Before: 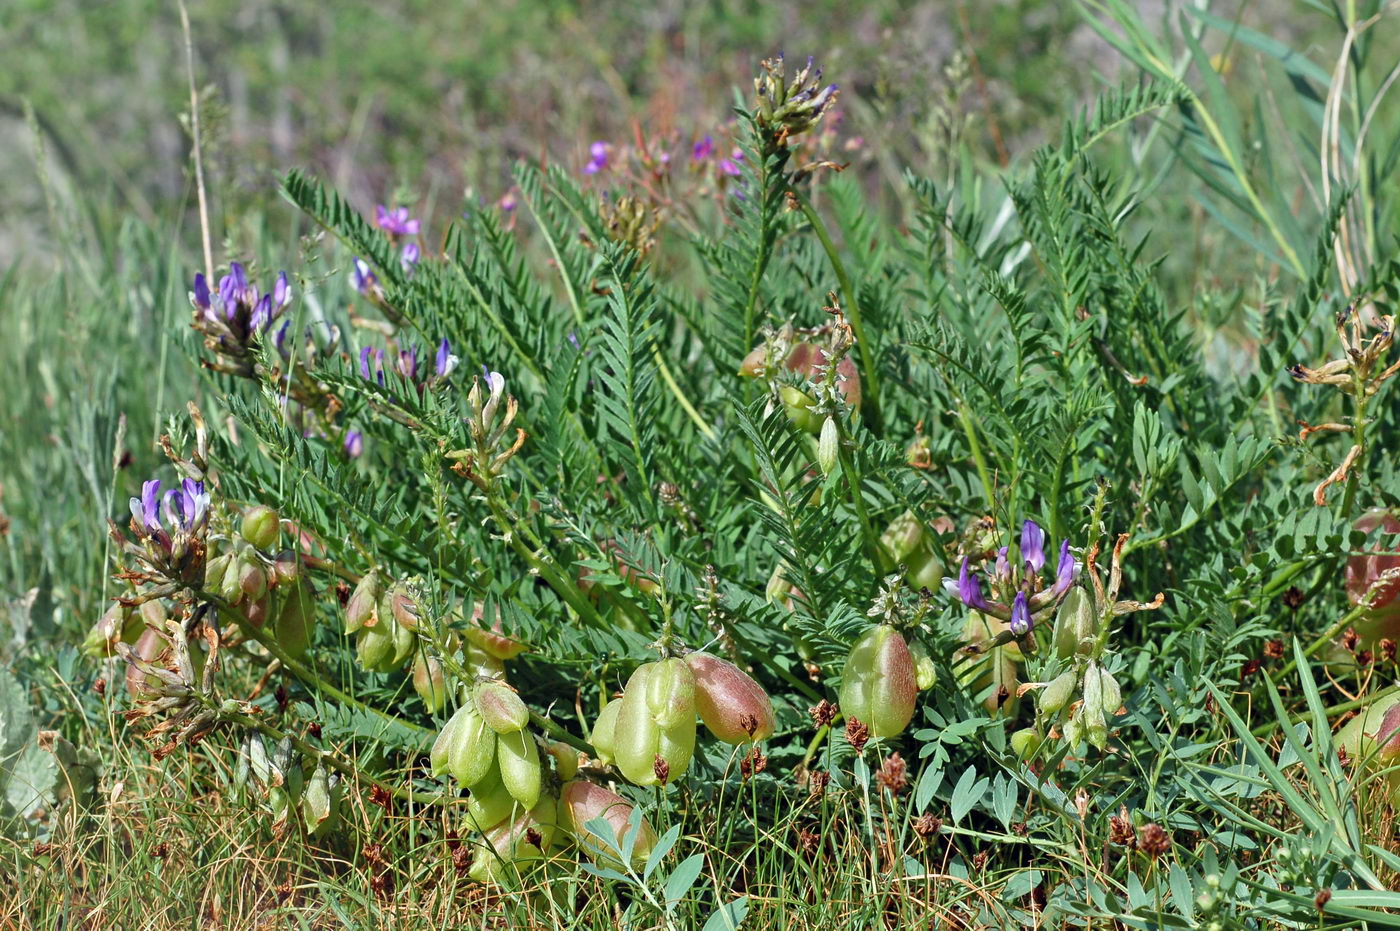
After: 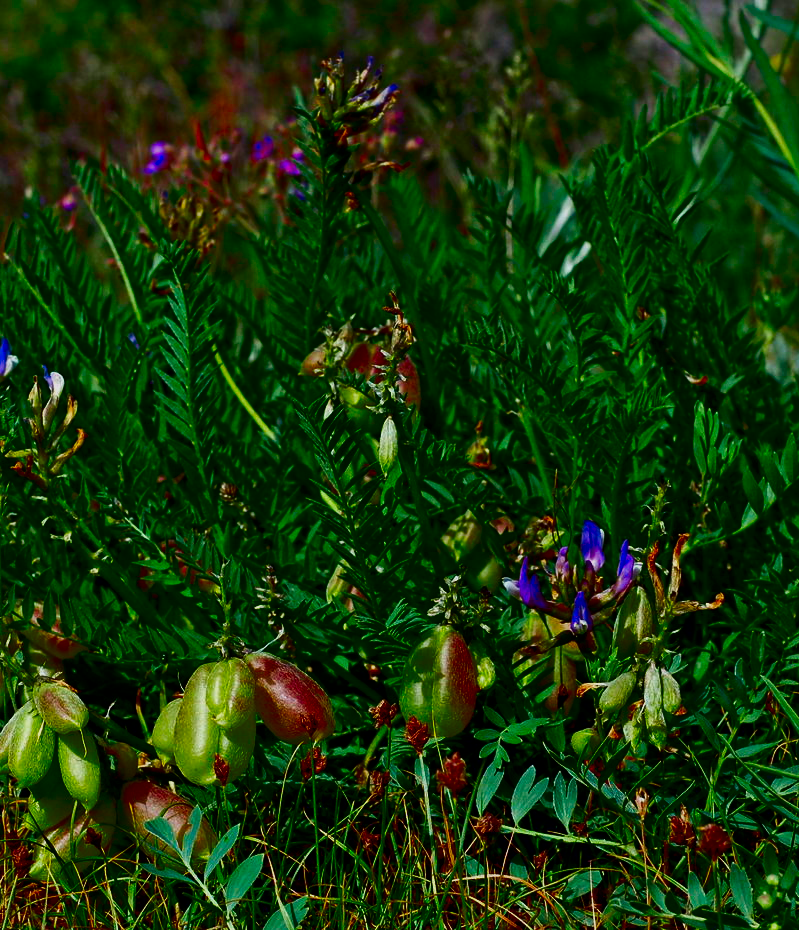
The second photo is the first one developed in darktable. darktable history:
filmic rgb: black relative exposure -8.04 EV, white relative exposure 3.01 EV, hardness 5.36, contrast 1.262
crop: left 31.478%, top 0.008%, right 11.45%
contrast brightness saturation: brightness -0.997, saturation 0.985
